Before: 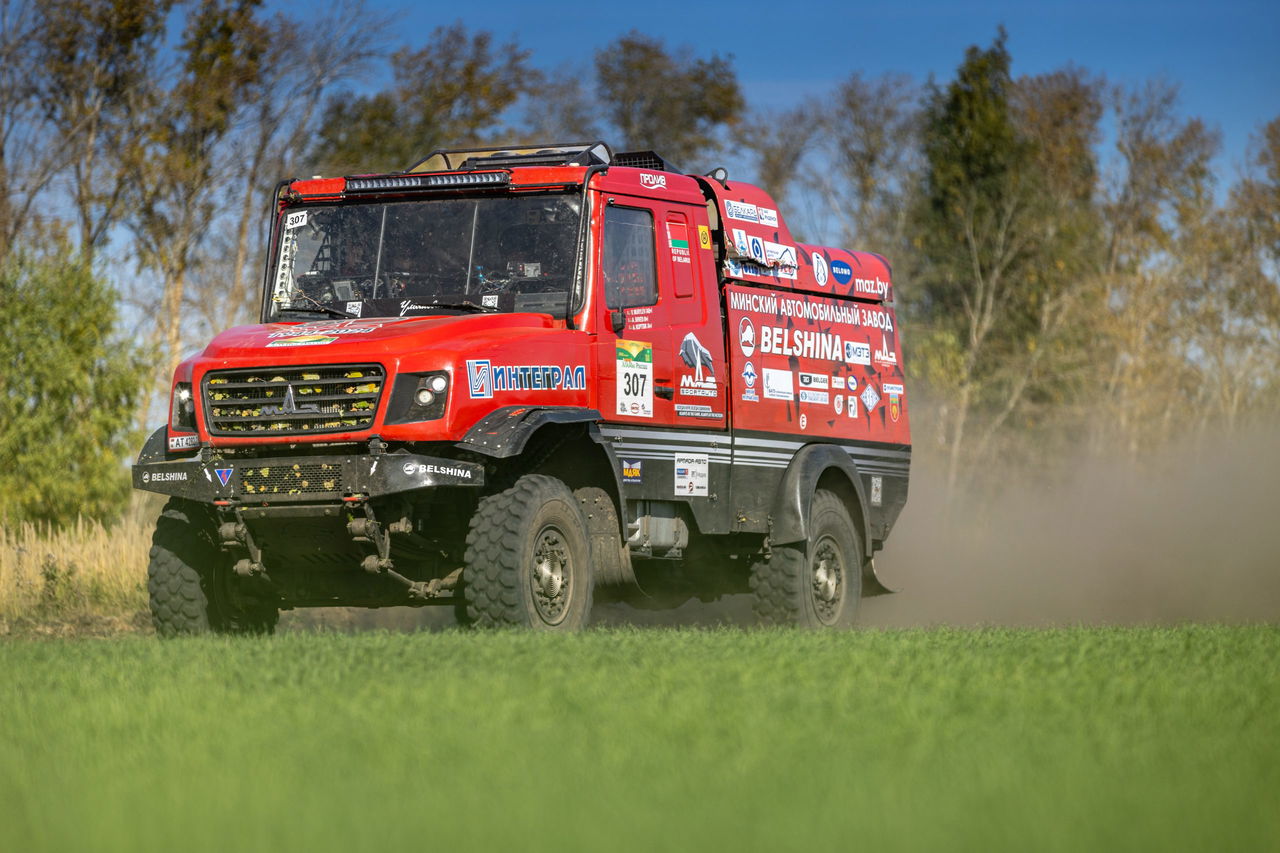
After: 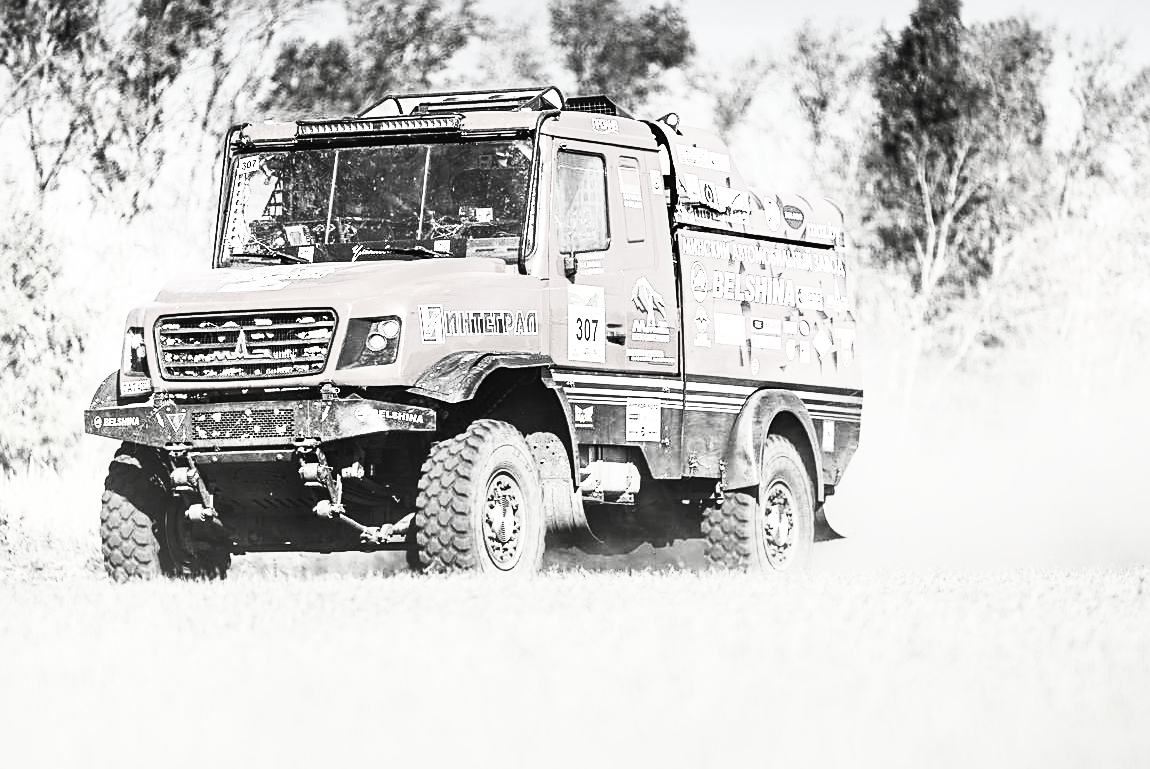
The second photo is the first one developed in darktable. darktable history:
contrast brightness saturation: contrast 0.539, brightness 0.479, saturation -0.98
crop: left 3.777%, top 6.456%, right 6.312%, bottom 3.314%
sharpen: on, module defaults
base curve: curves: ch0 [(0, 0) (0.007, 0.004) (0.027, 0.03) (0.046, 0.07) (0.207, 0.54) (0.442, 0.872) (0.673, 0.972) (1, 1)], preserve colors none
